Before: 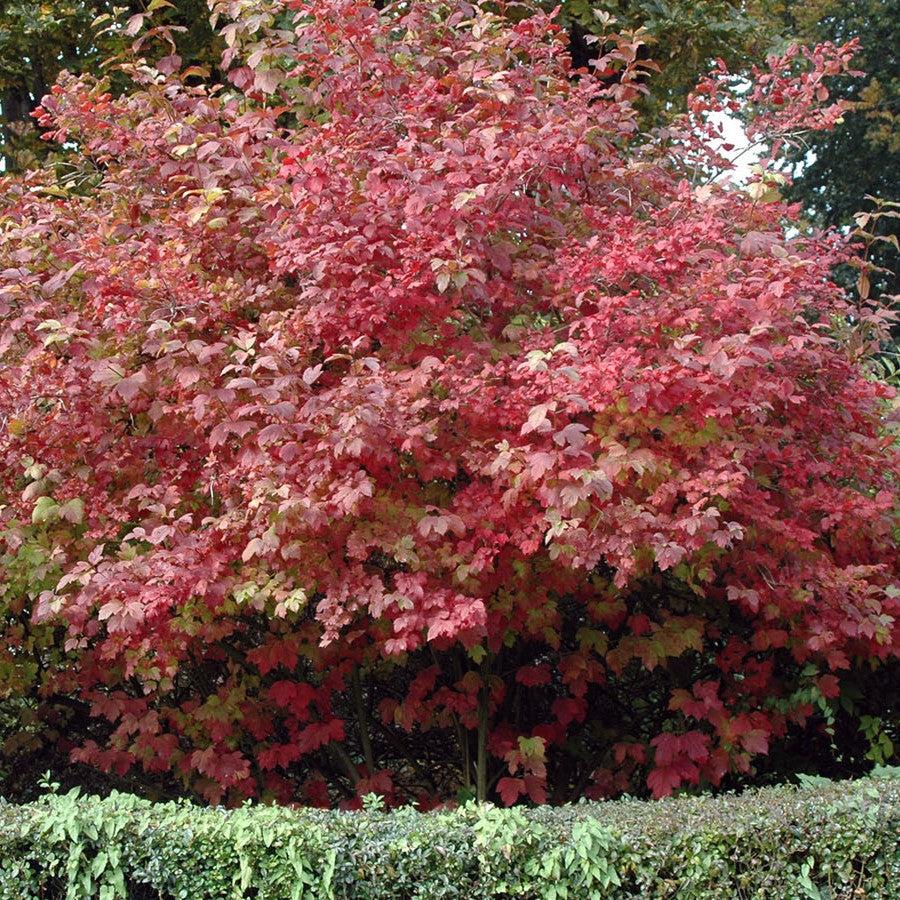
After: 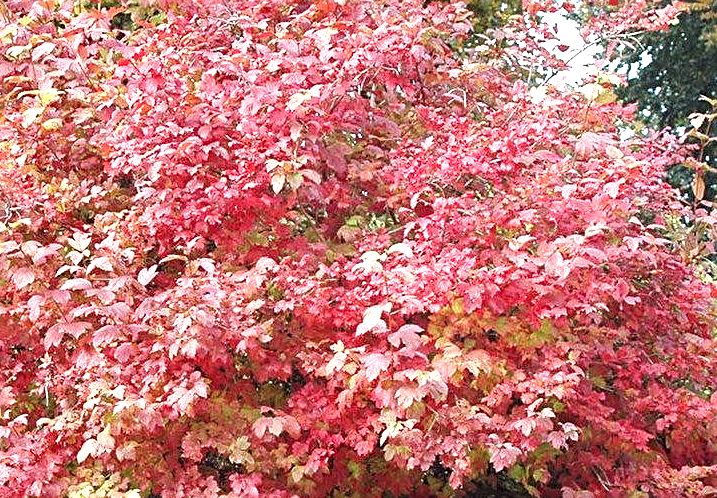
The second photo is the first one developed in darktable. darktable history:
sharpen: on, module defaults
exposure: black level correction 0, exposure 1.2 EV, compensate exposure bias true, compensate highlight preservation false
crop: left 18.401%, top 11.095%, right 1.872%, bottom 33.513%
